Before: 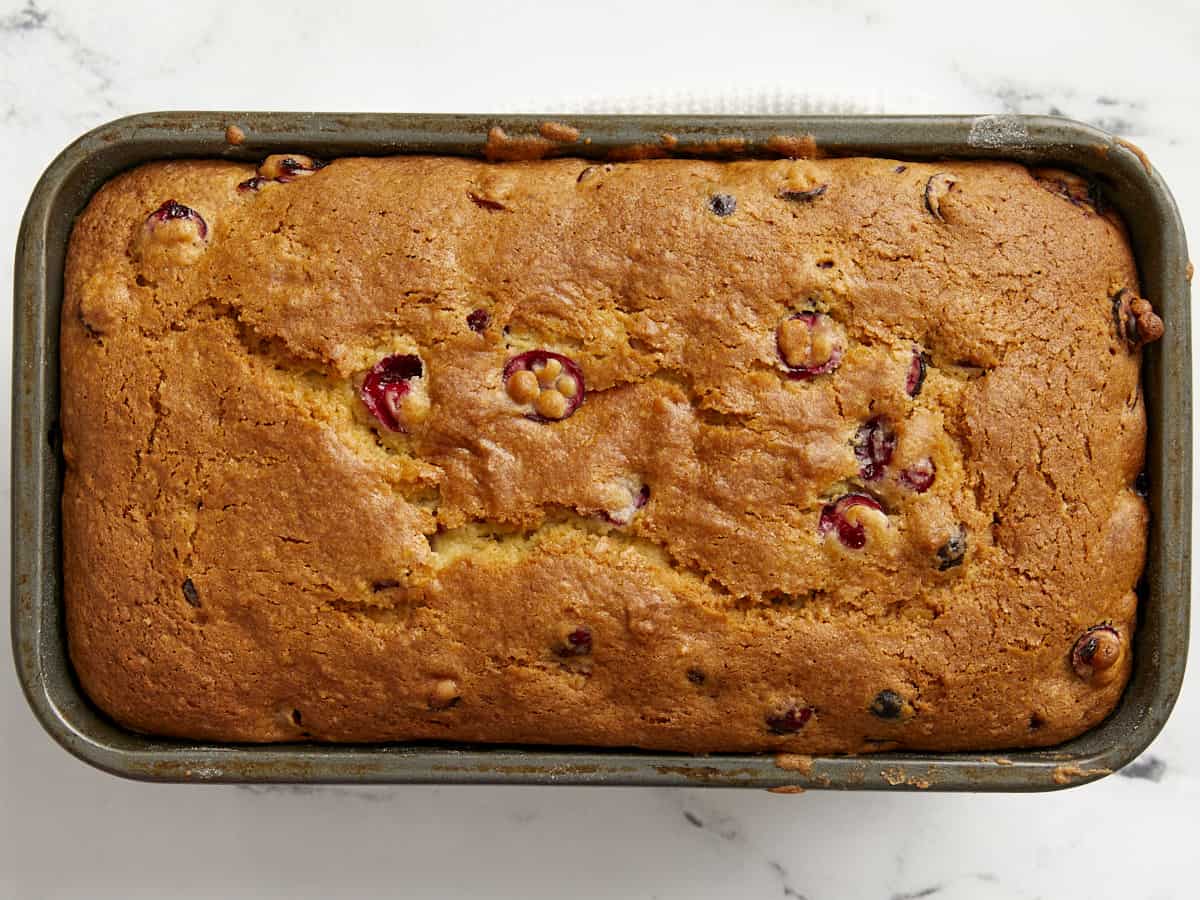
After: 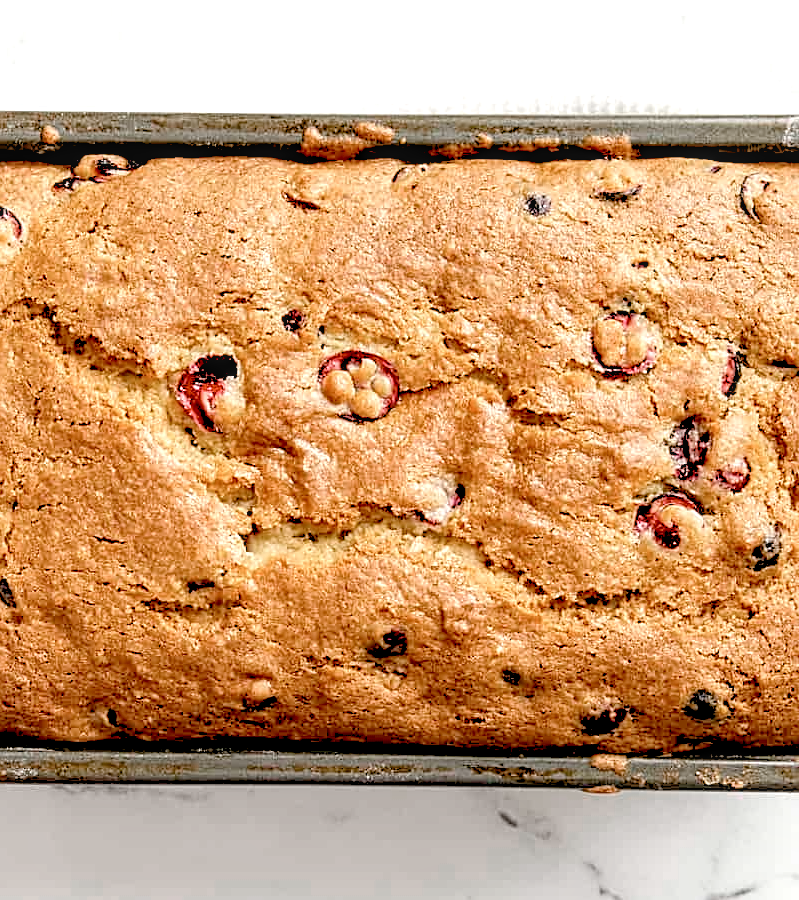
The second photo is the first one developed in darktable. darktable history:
local contrast: on, module defaults
exposure: black level correction 0.018, exposure -0.005 EV, compensate highlight preservation false
levels: levels [0.044, 0.416, 0.908]
color zones: curves: ch0 [(0, 0.559) (0.153, 0.551) (0.229, 0.5) (0.429, 0.5) (0.571, 0.5) (0.714, 0.5) (0.857, 0.5) (1, 0.559)]; ch1 [(0, 0.417) (0.112, 0.336) (0.213, 0.26) (0.429, 0.34) (0.571, 0.35) (0.683, 0.331) (0.857, 0.344) (1, 0.417)]
crop and rotate: left 15.471%, right 17.866%
sharpen: on, module defaults
